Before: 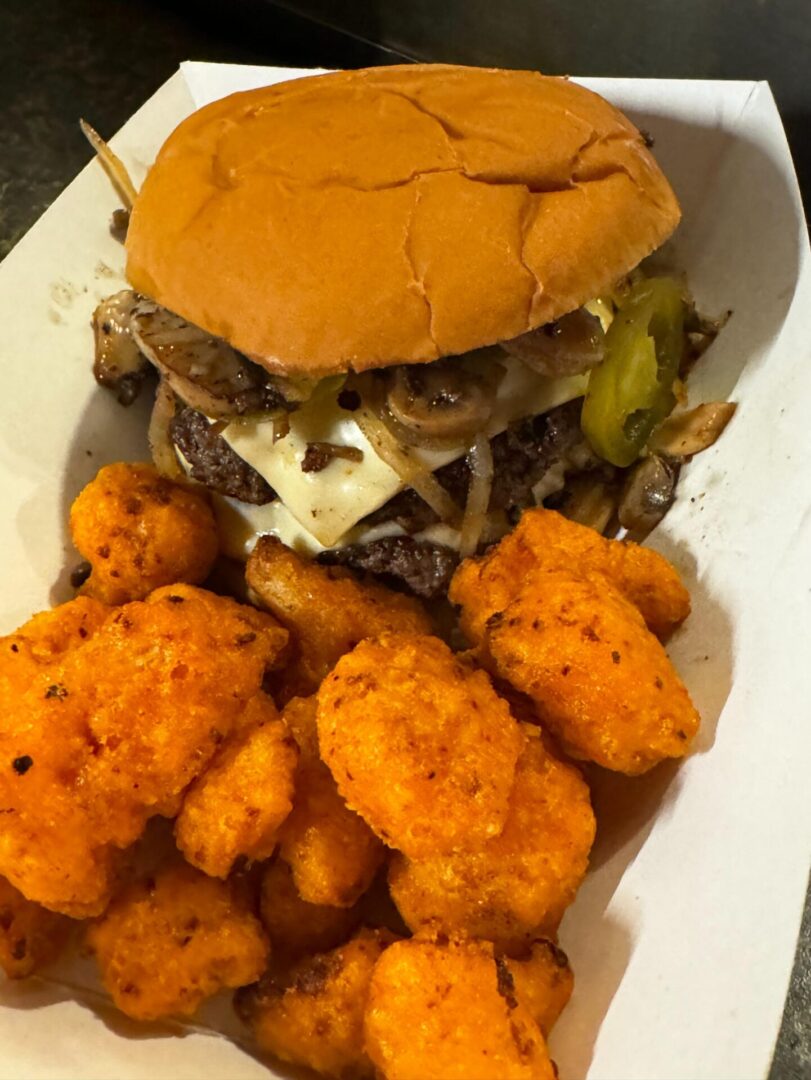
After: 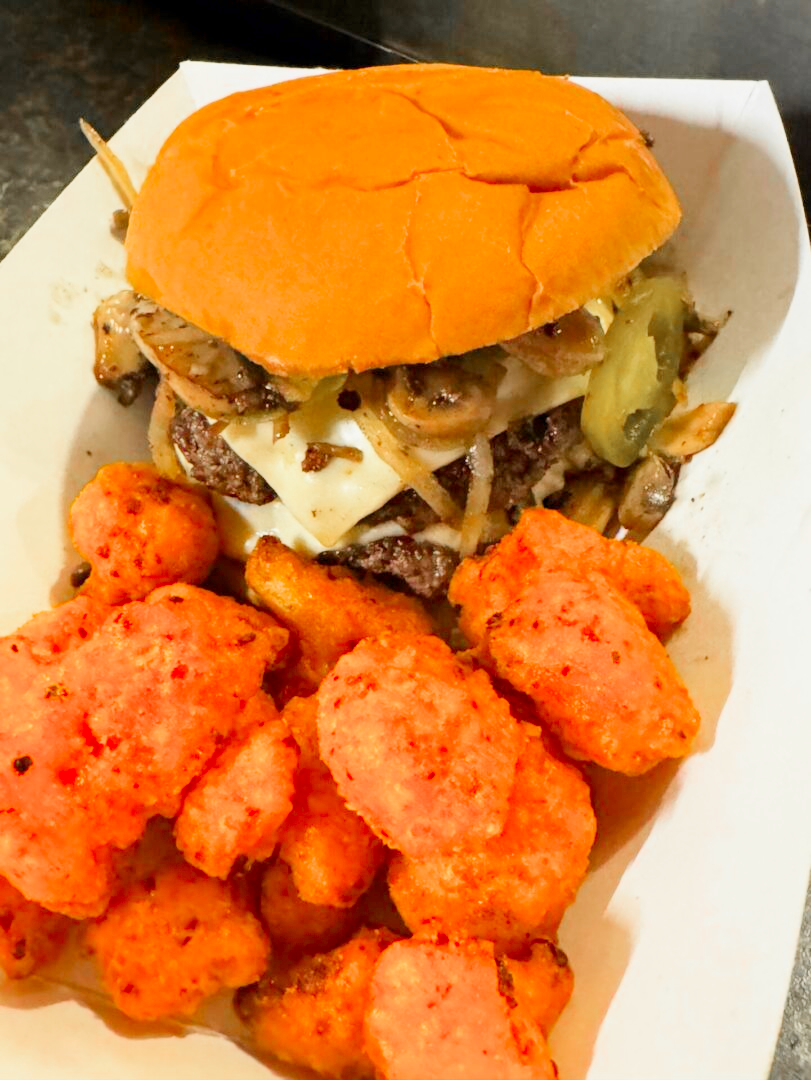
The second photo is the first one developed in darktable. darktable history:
exposure: black level correction 0.001, exposure 1.719 EV, compensate exposure bias true, compensate highlight preservation false
color zones: curves: ch1 [(0, 0.679) (0.143, 0.647) (0.286, 0.261) (0.378, -0.011) (0.571, 0.396) (0.714, 0.399) (0.857, 0.406) (1, 0.679)]
filmic rgb: black relative exposure -7.65 EV, white relative exposure 4.56 EV, hardness 3.61, preserve chrominance max RGB, color science v6 (2022), contrast in shadows safe, contrast in highlights safe
